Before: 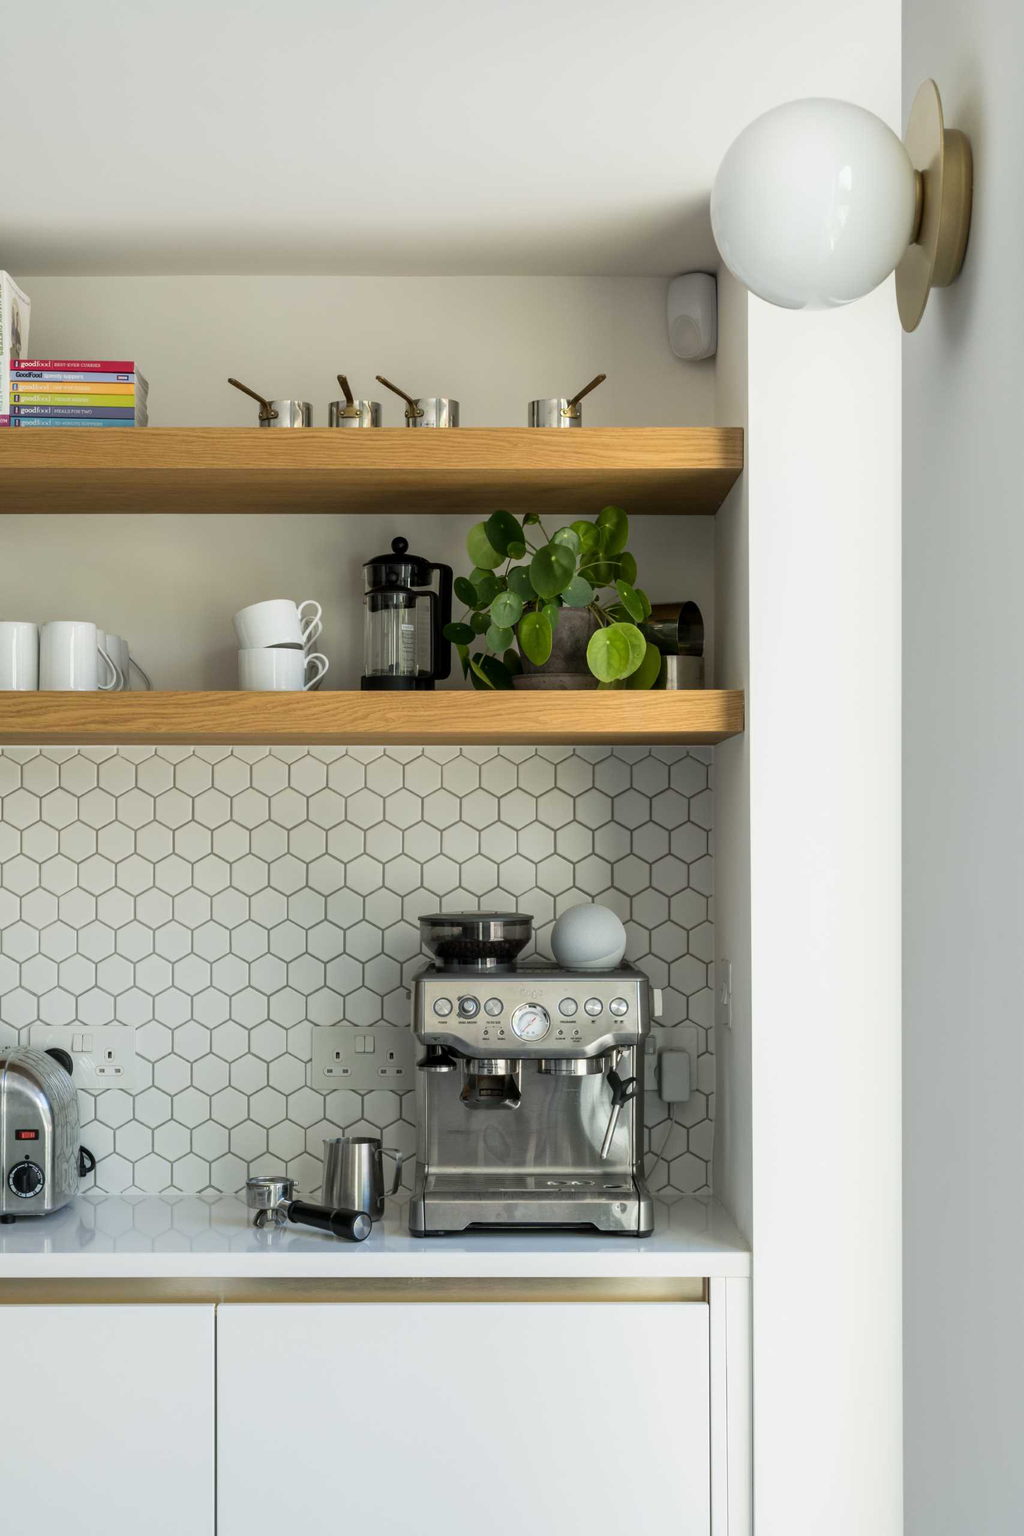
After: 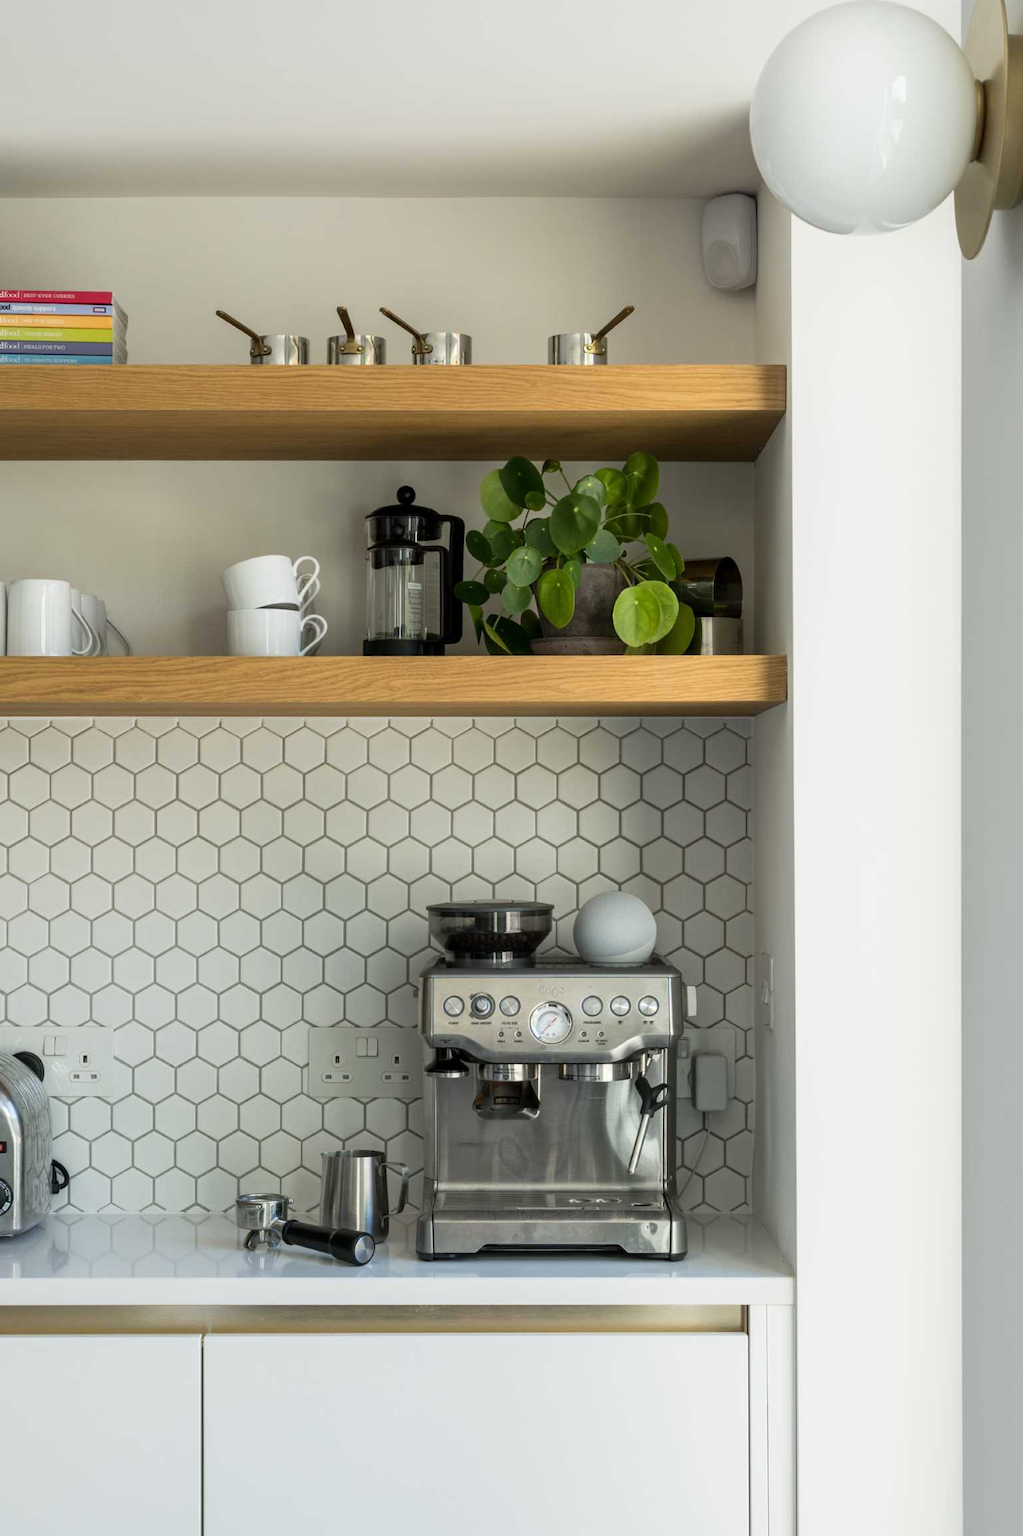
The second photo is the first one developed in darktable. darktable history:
tone equalizer: -8 EV 0.088 EV
crop: left 3.232%, top 6.399%, right 6.384%, bottom 3.187%
